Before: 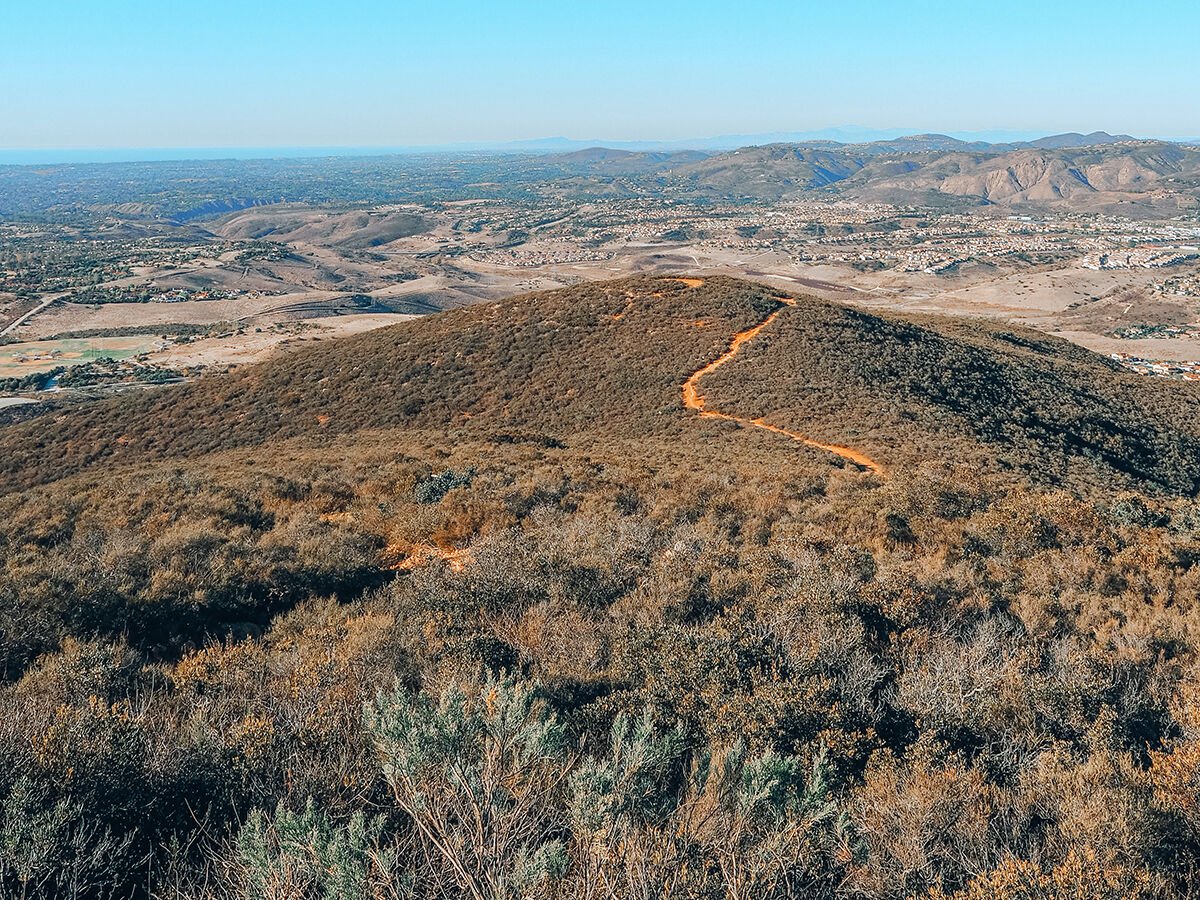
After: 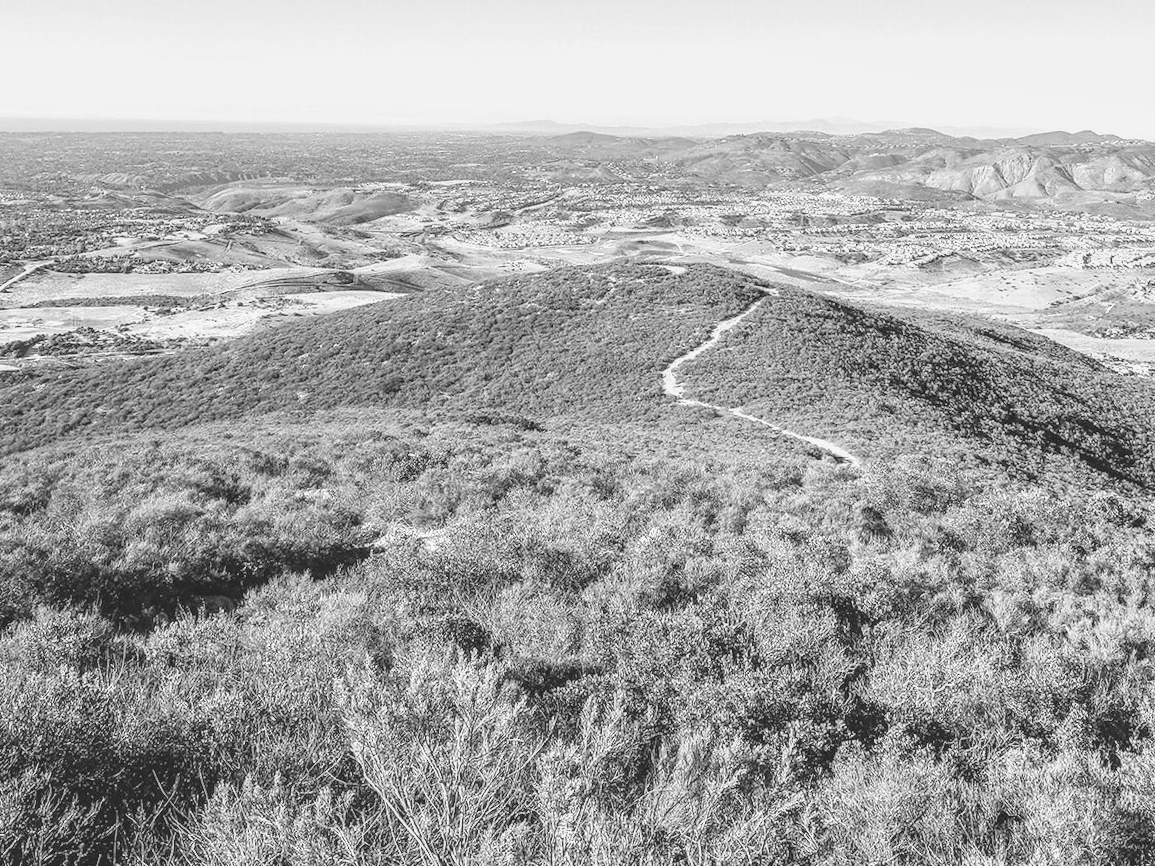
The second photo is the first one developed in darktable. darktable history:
local contrast: on, module defaults
lowpass: radius 0.1, contrast 0.85, saturation 1.1, unbound 0
crop and rotate: angle -1.69°
contrast brightness saturation: brightness 0.15
color calibration: output gray [0.714, 0.278, 0, 0], illuminant same as pipeline (D50), adaptation none (bypass)
color balance: input saturation 99%
exposure: exposure 0.74 EV, compensate highlight preservation false
